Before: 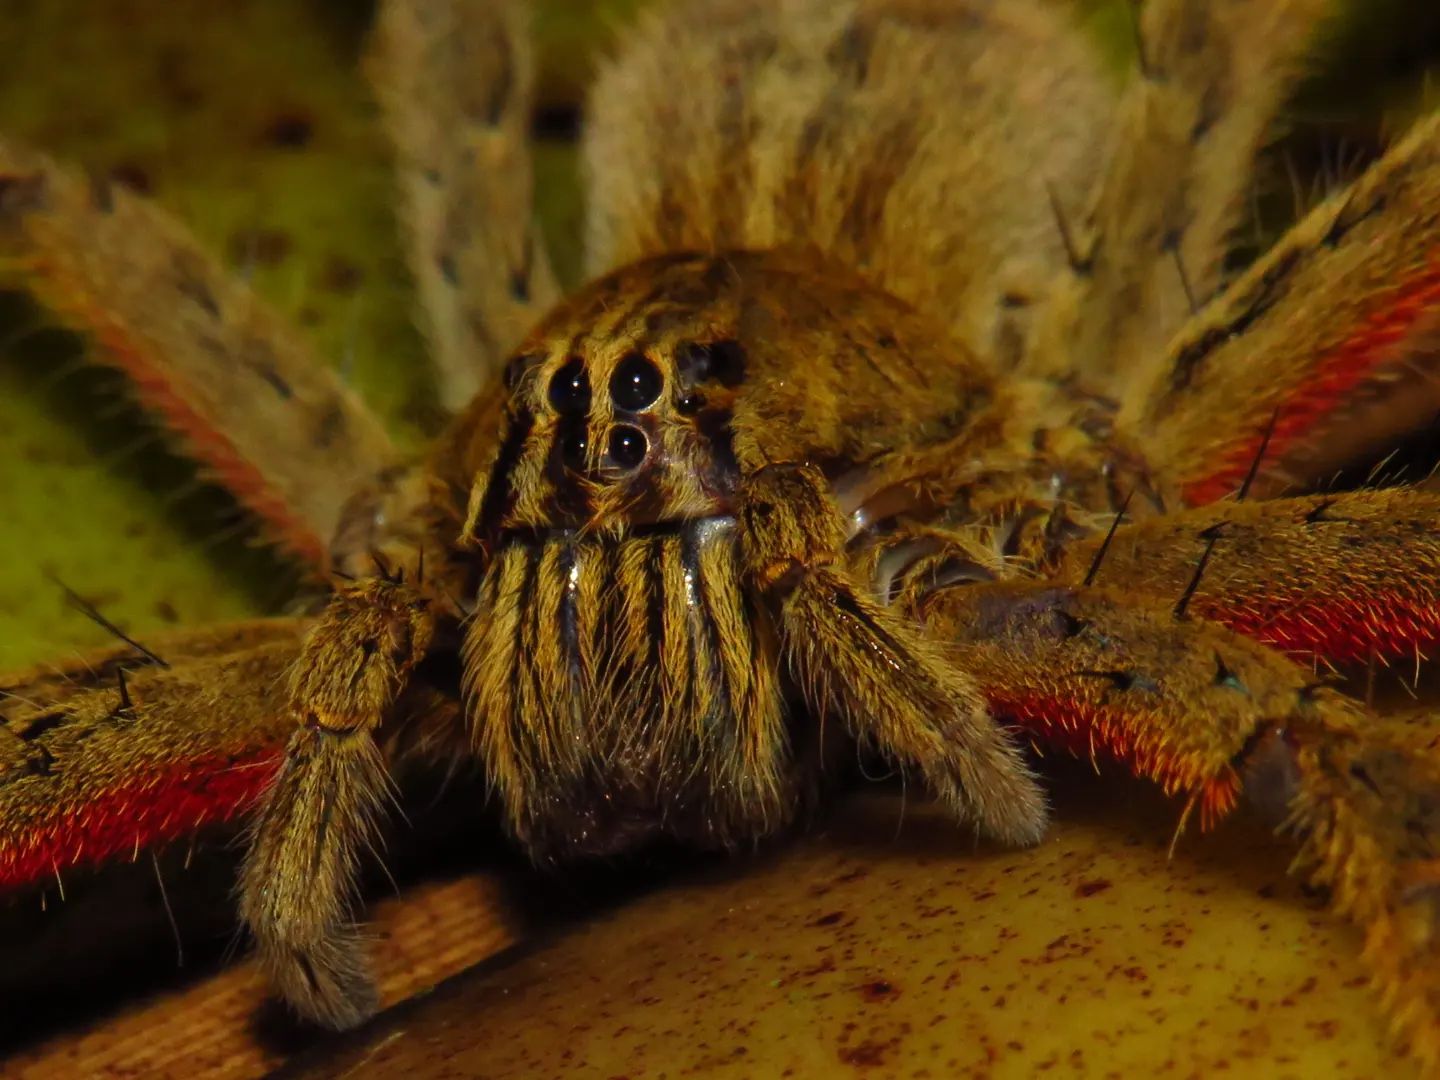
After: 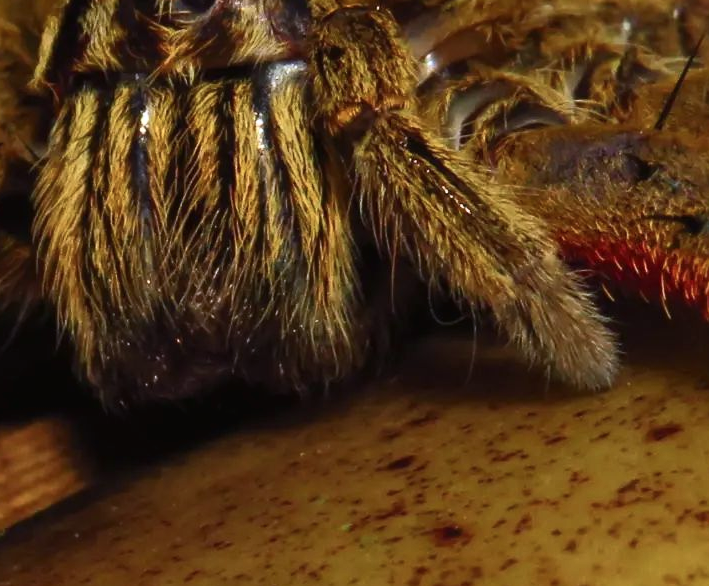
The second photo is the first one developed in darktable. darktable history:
tone curve: curves: ch0 [(0, 0) (0.003, 0.017) (0.011, 0.018) (0.025, 0.03) (0.044, 0.051) (0.069, 0.075) (0.1, 0.104) (0.136, 0.138) (0.177, 0.183) (0.224, 0.237) (0.277, 0.294) (0.335, 0.361) (0.399, 0.446) (0.468, 0.552) (0.543, 0.66) (0.623, 0.753) (0.709, 0.843) (0.801, 0.912) (0.898, 0.962) (1, 1)], color space Lab, independent channels, preserve colors none
color calibration: illuminant as shot in camera, x 0.358, y 0.373, temperature 4628.91 K
crop: left 29.806%, top 42.244%, right 20.951%, bottom 3.472%
